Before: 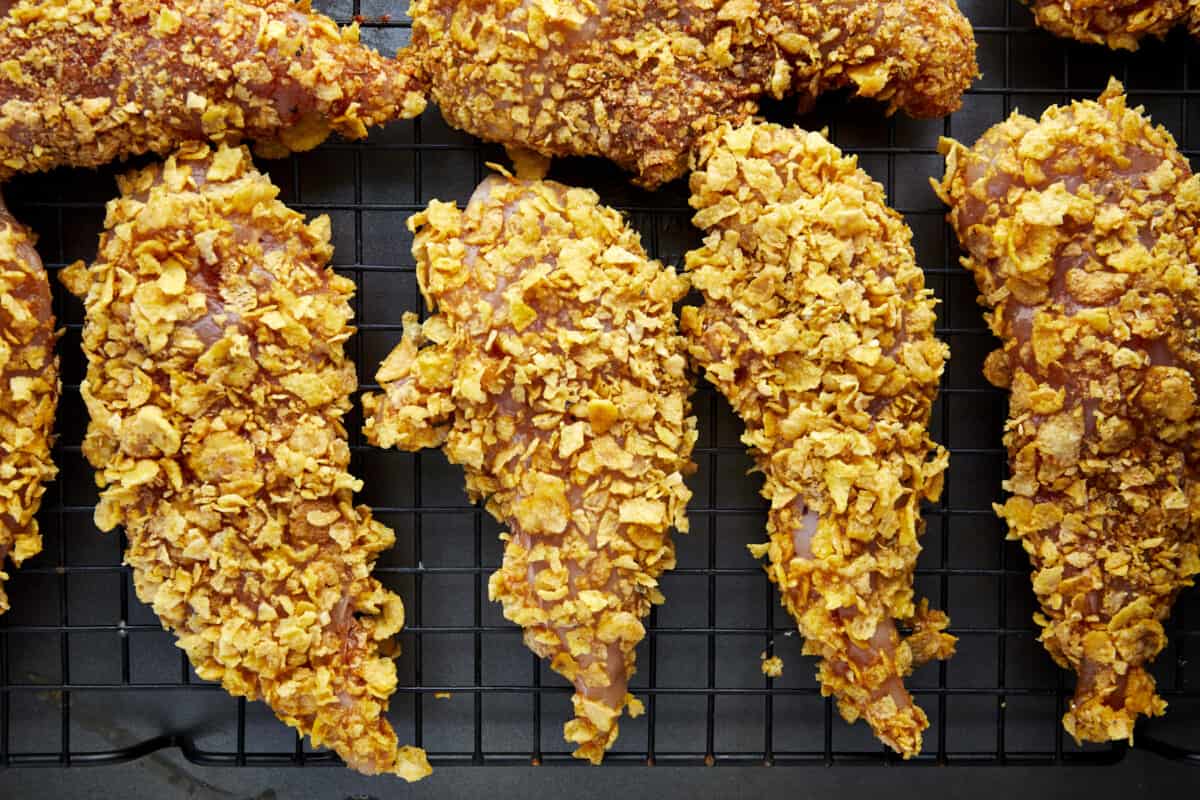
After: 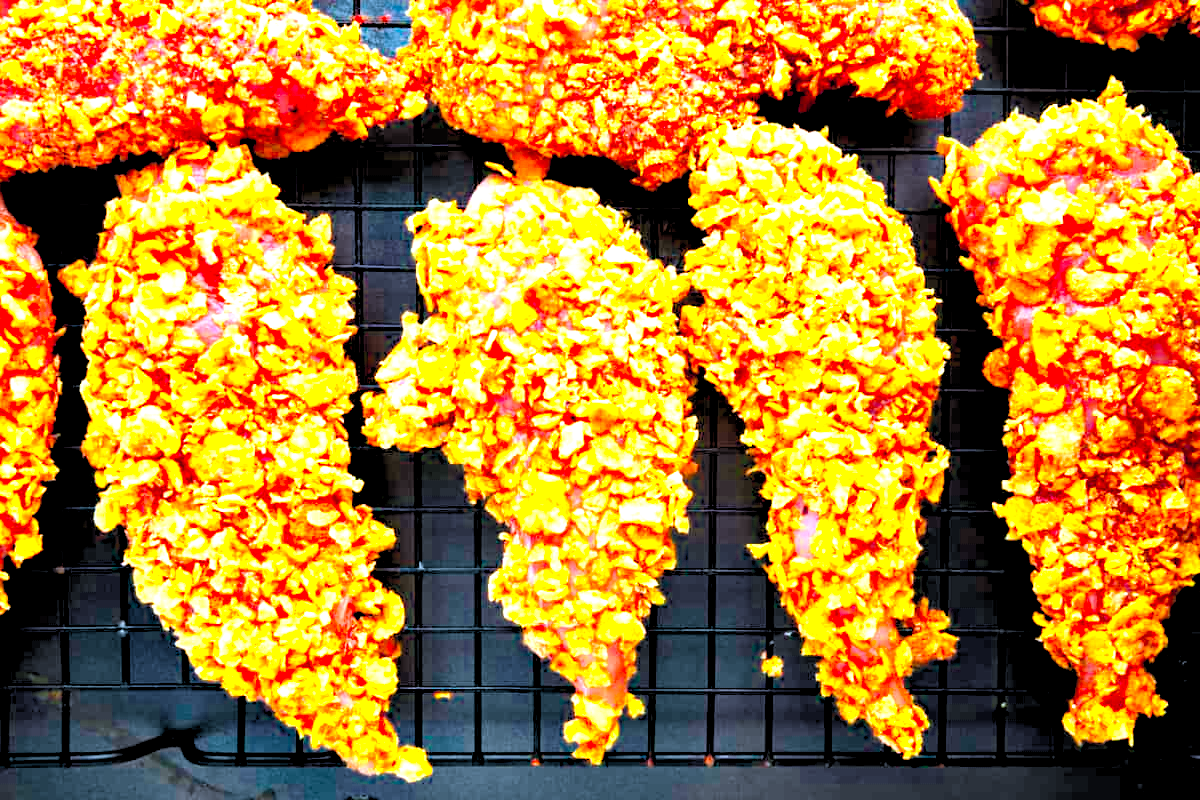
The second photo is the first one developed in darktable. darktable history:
rgb levels: levels [[0.013, 0.434, 0.89], [0, 0.5, 1], [0, 0.5, 1]]
color calibration: output R [1.422, -0.35, -0.252, 0], output G [-0.238, 1.259, -0.084, 0], output B [-0.081, -0.196, 1.58, 0], output brightness [0.49, 0.671, -0.57, 0], illuminant same as pipeline (D50), adaptation none (bypass), saturation algorithm version 1 (2020)
exposure: black level correction -0.002, exposure 0.54 EV, compensate highlight preservation false
